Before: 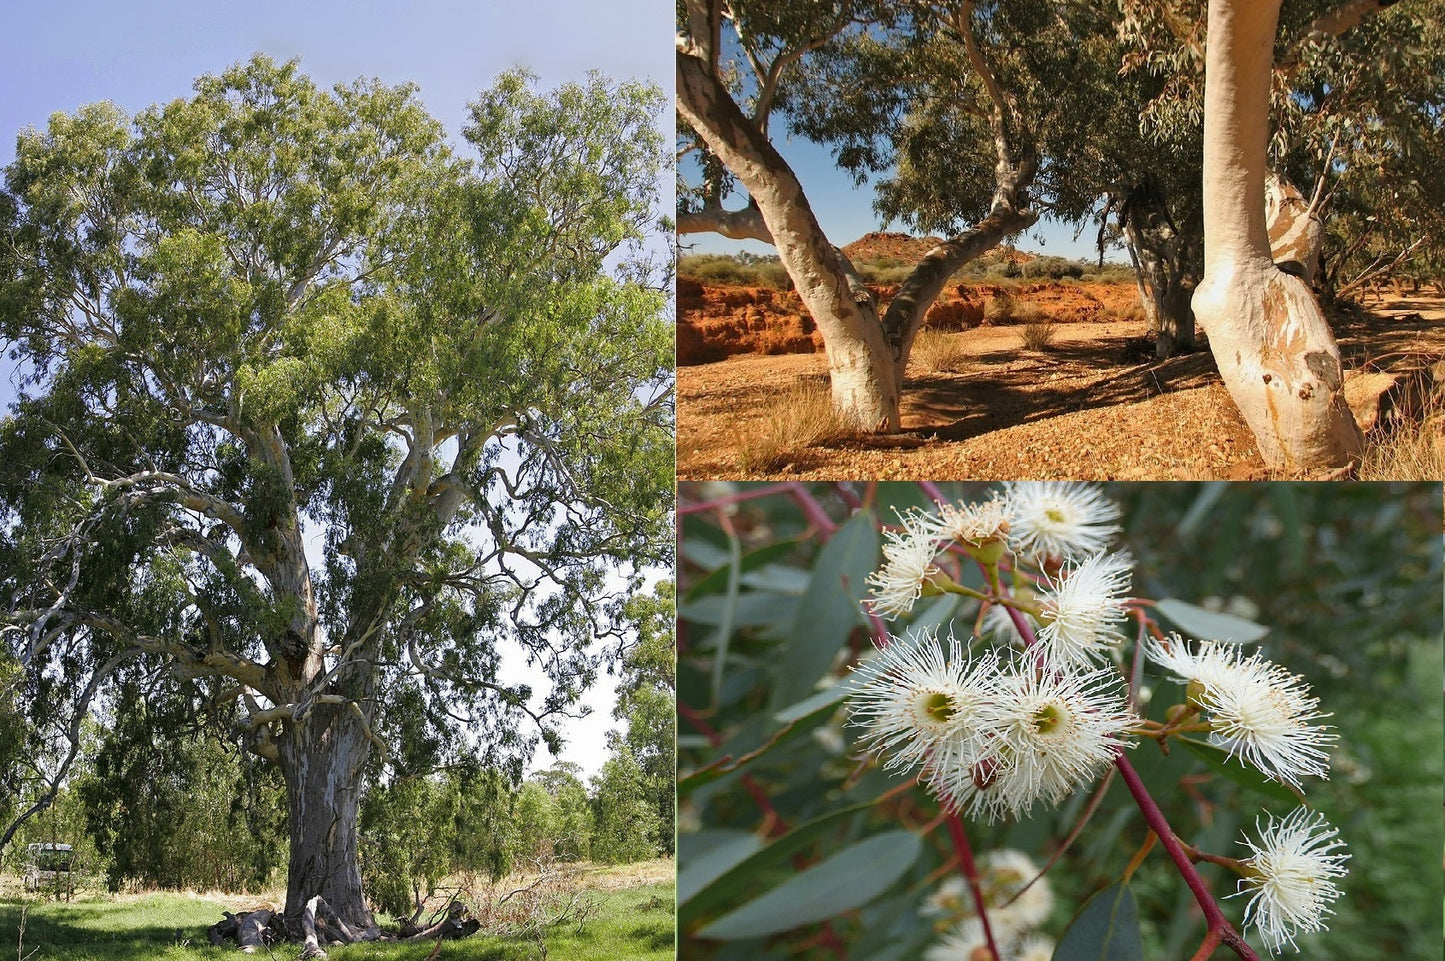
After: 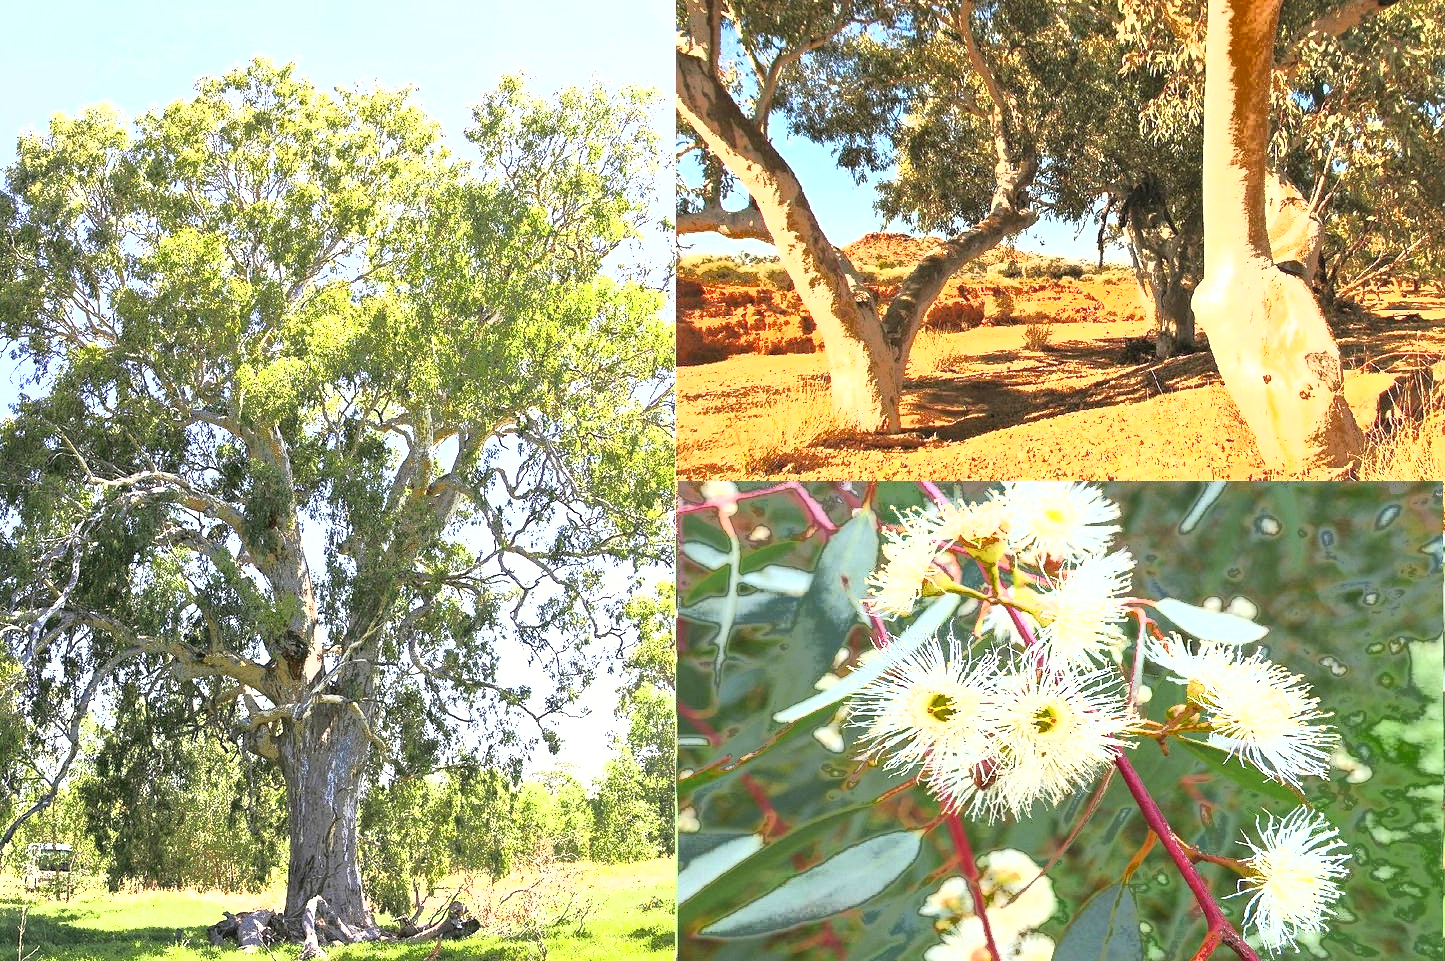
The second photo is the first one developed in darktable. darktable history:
fill light: exposure -0.73 EV, center 0.69, width 2.2
exposure: black level correction 0, exposure 1.975 EV, compensate exposure bias true, compensate highlight preservation false
